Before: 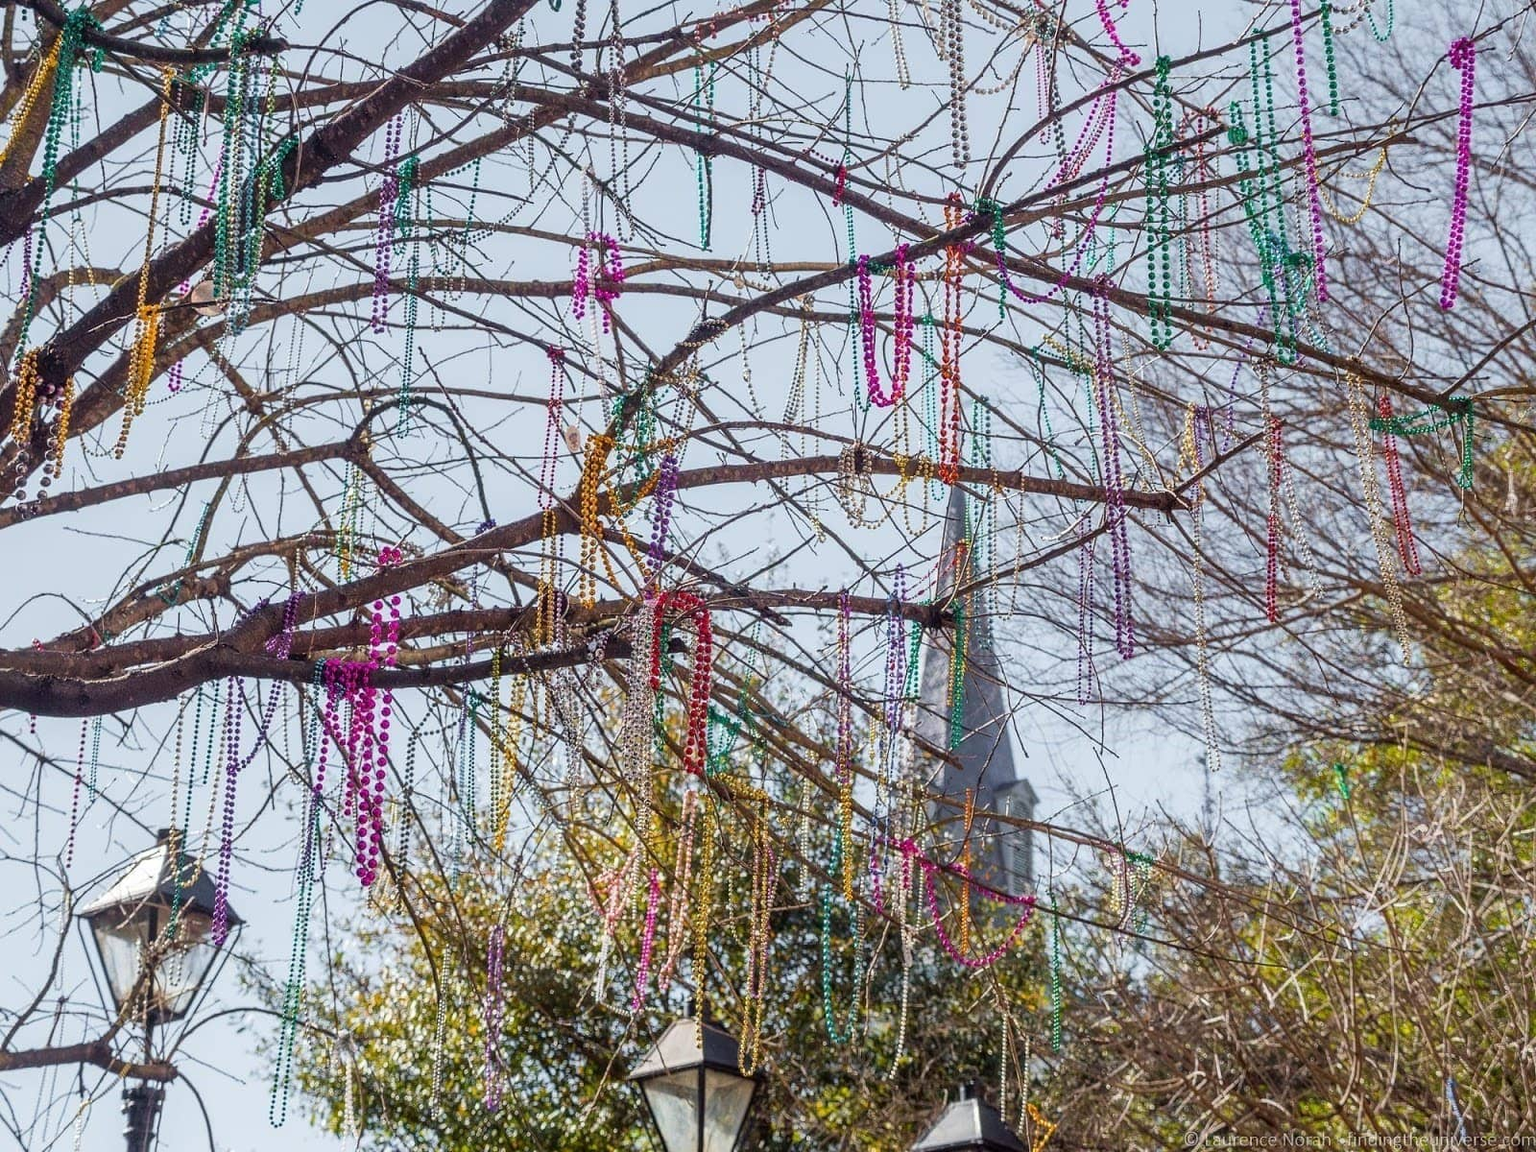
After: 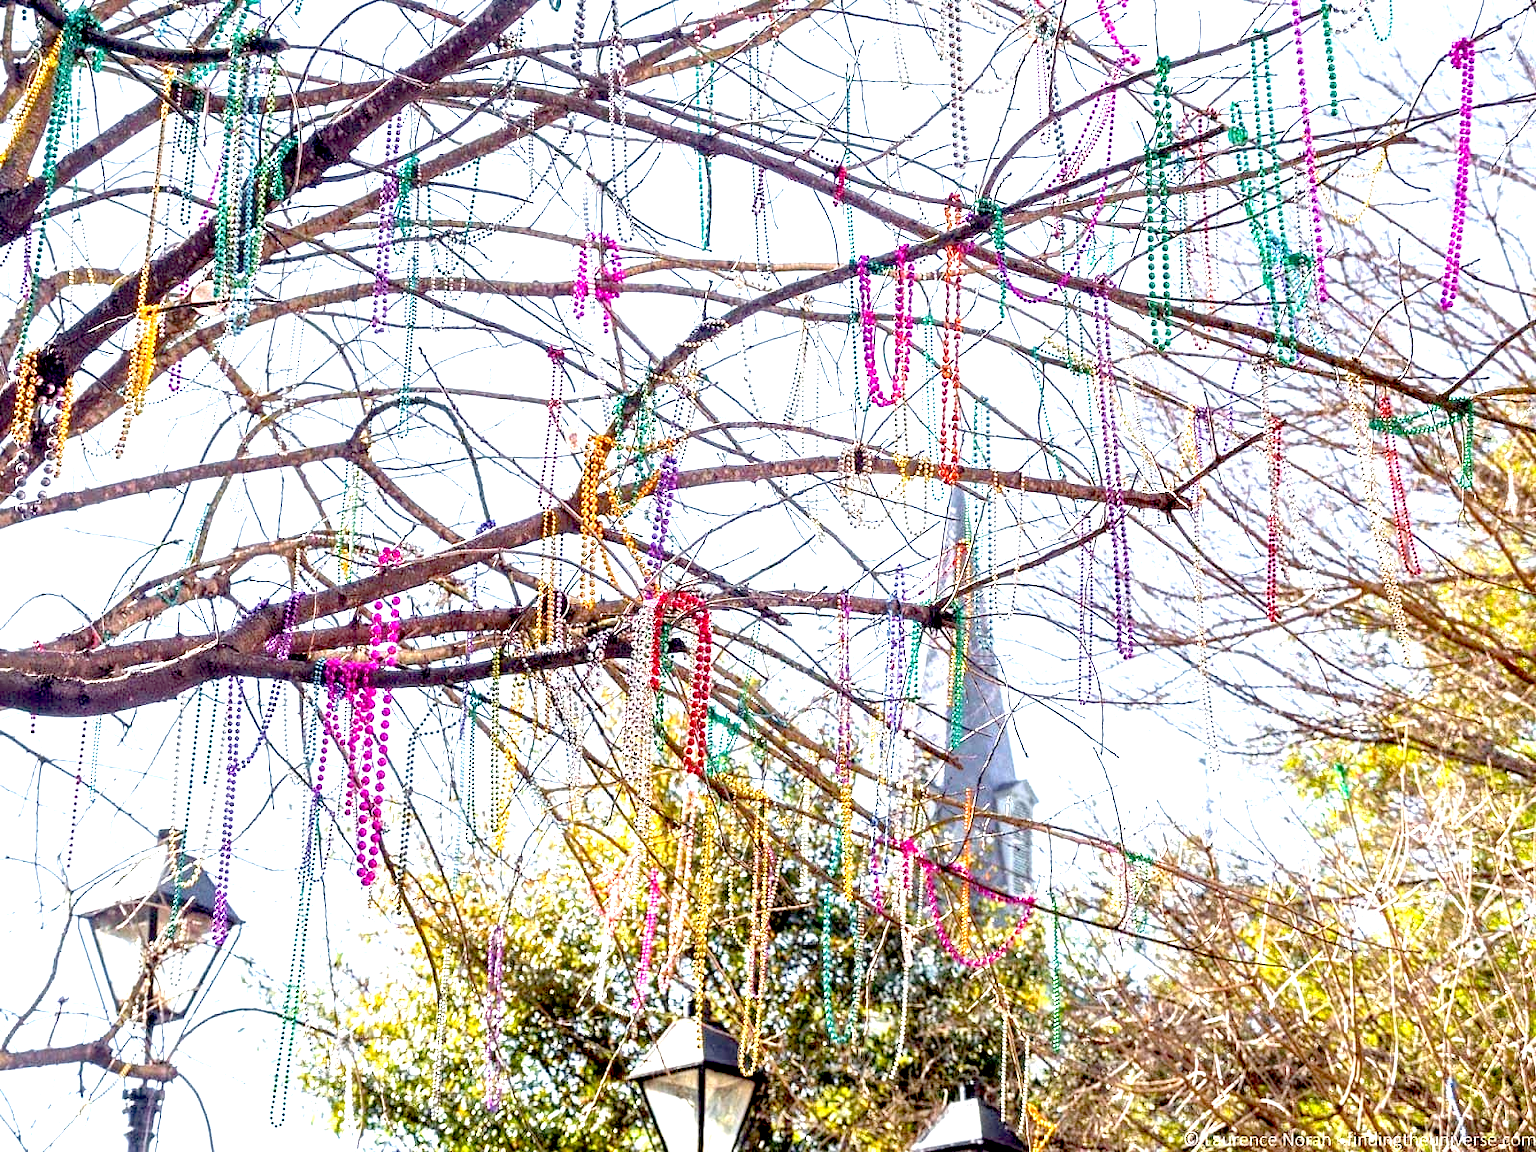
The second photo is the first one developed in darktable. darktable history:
exposure: black level correction 0.014, exposure 1.775 EV, compensate exposure bias true, compensate highlight preservation false
